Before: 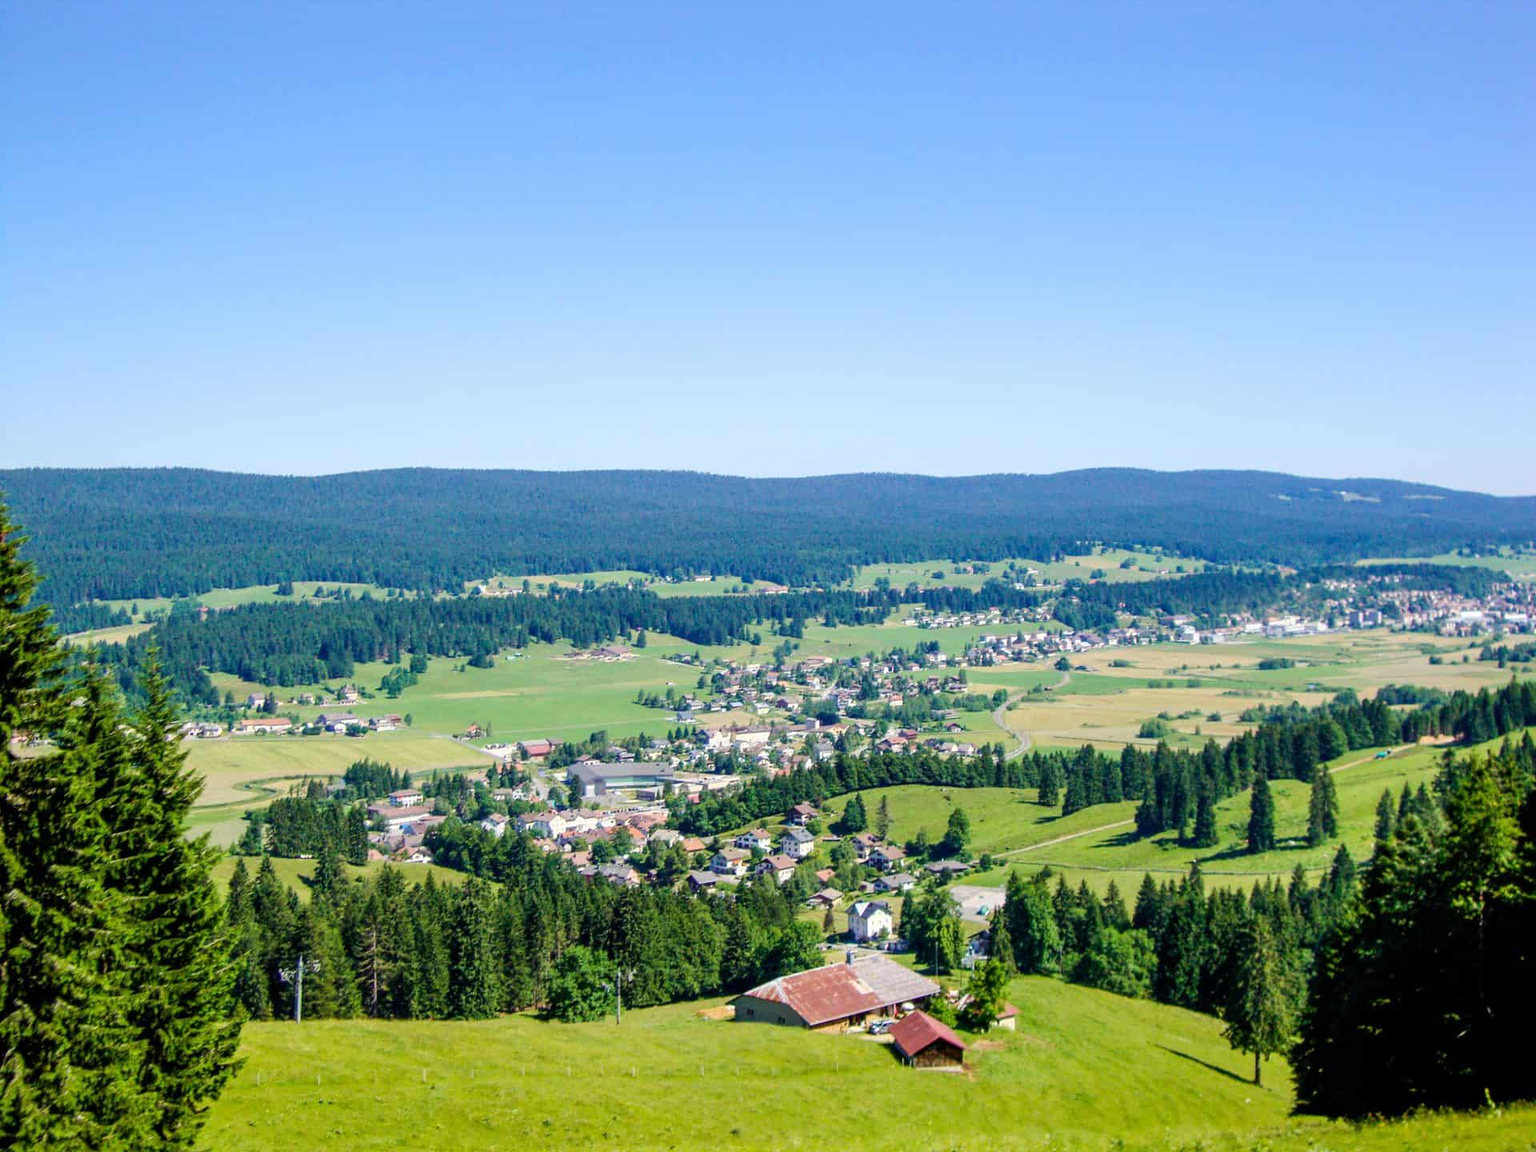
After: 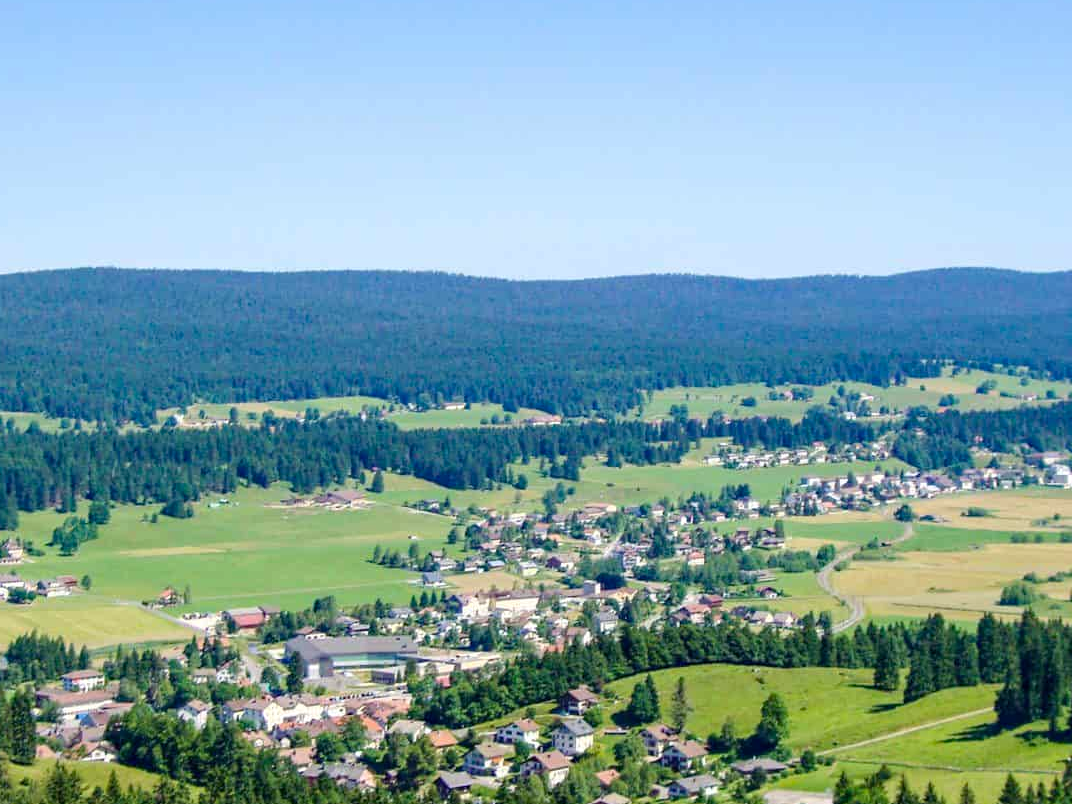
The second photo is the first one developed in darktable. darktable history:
haze removal: compatibility mode true, adaptive false
crop and rotate: left 22.13%, top 22.054%, right 22.026%, bottom 22.102%
tone equalizer: on, module defaults
